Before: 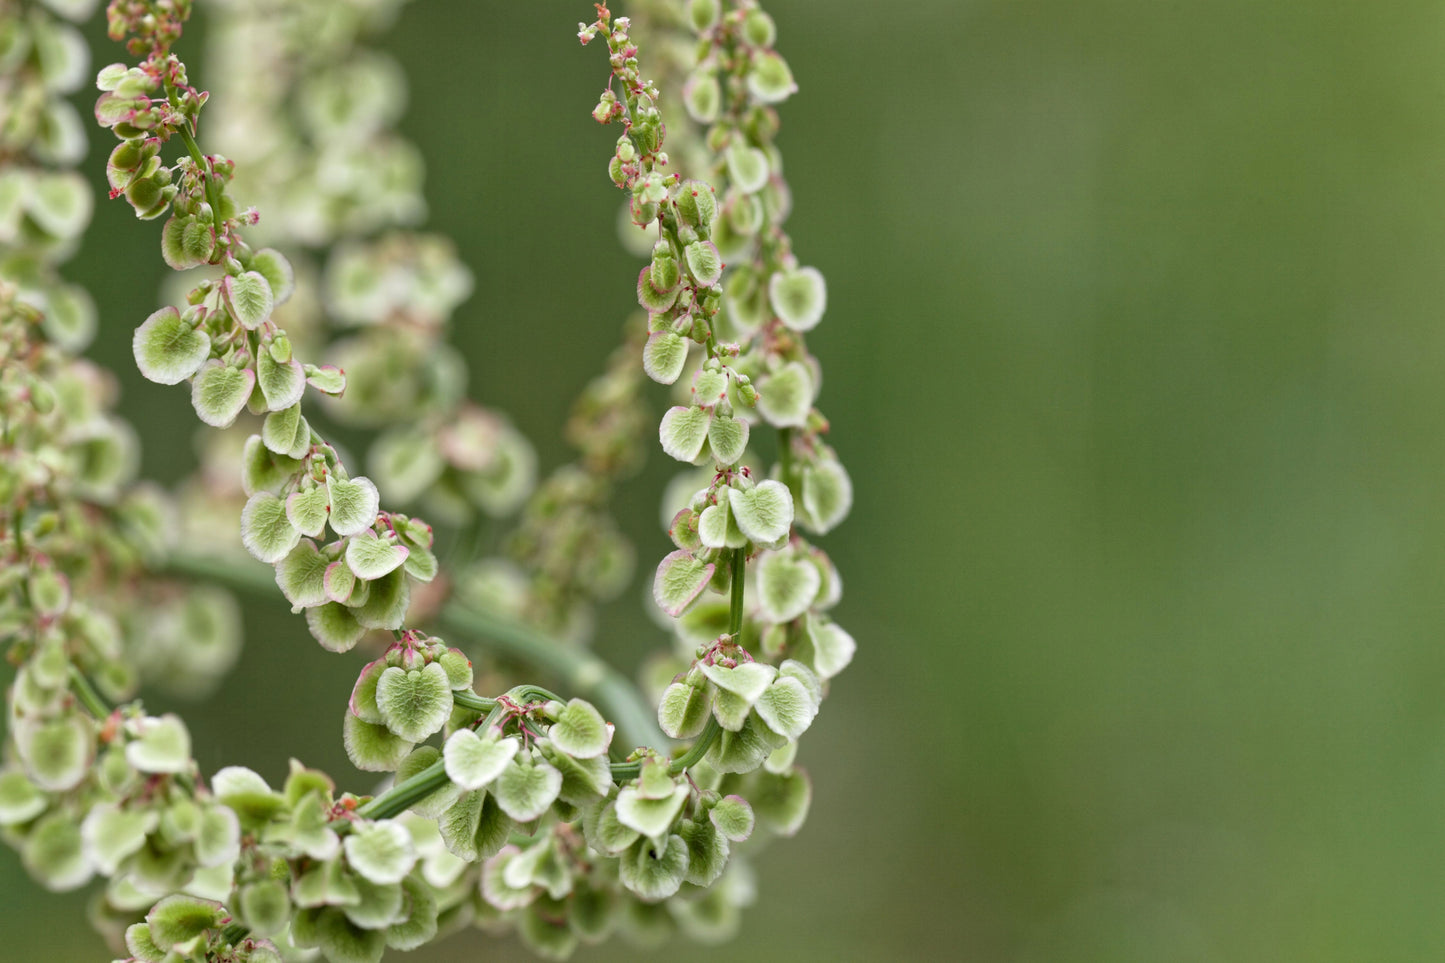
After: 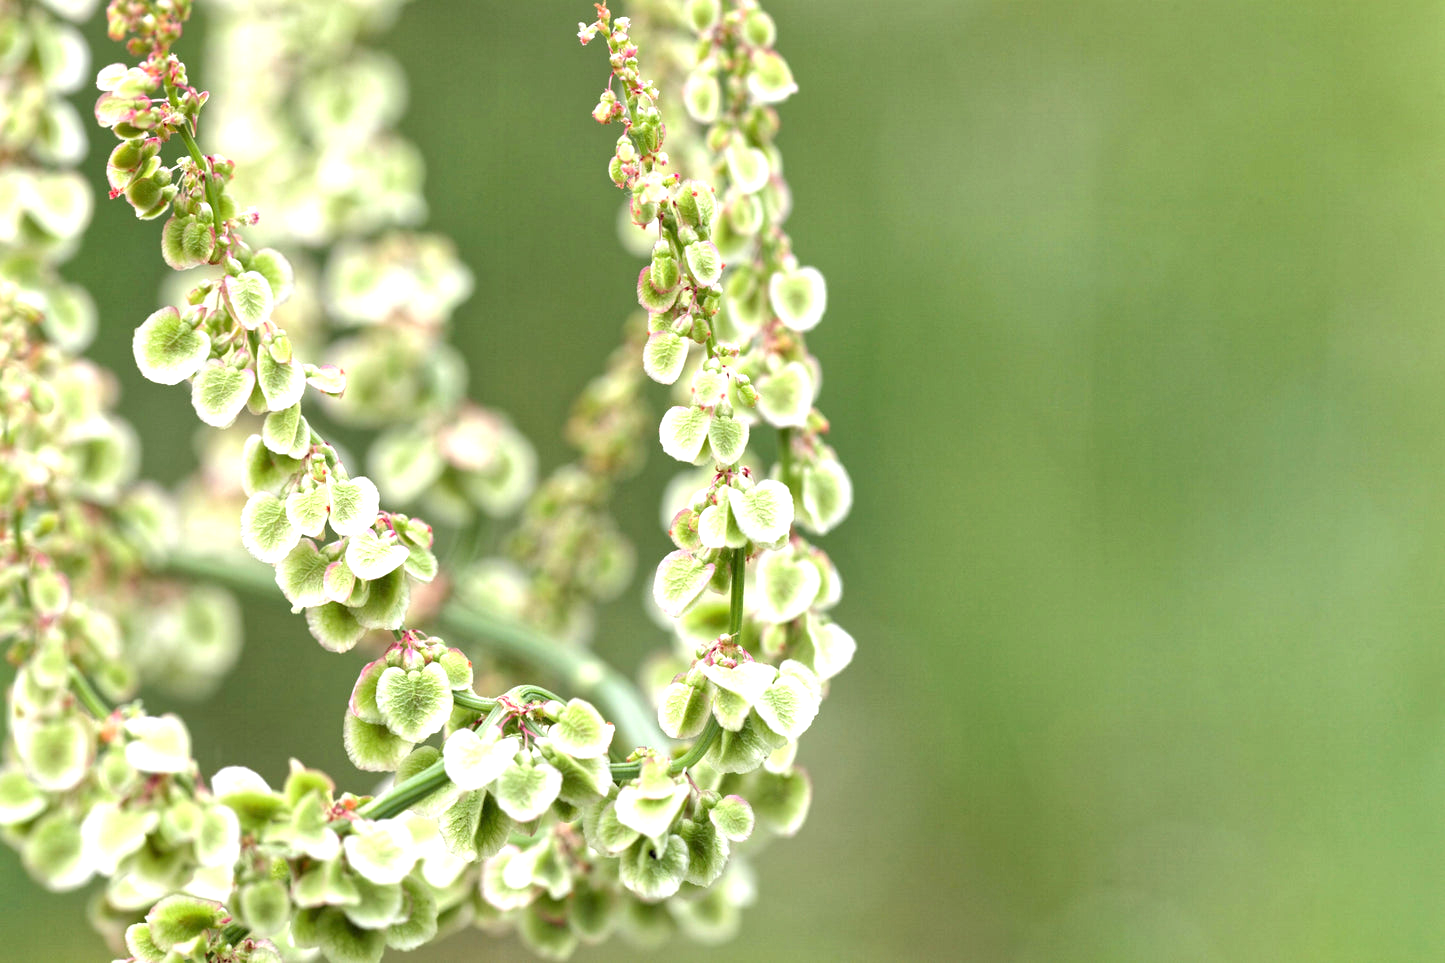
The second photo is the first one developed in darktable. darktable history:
exposure: exposure 1.067 EV, compensate exposure bias true, compensate highlight preservation false
